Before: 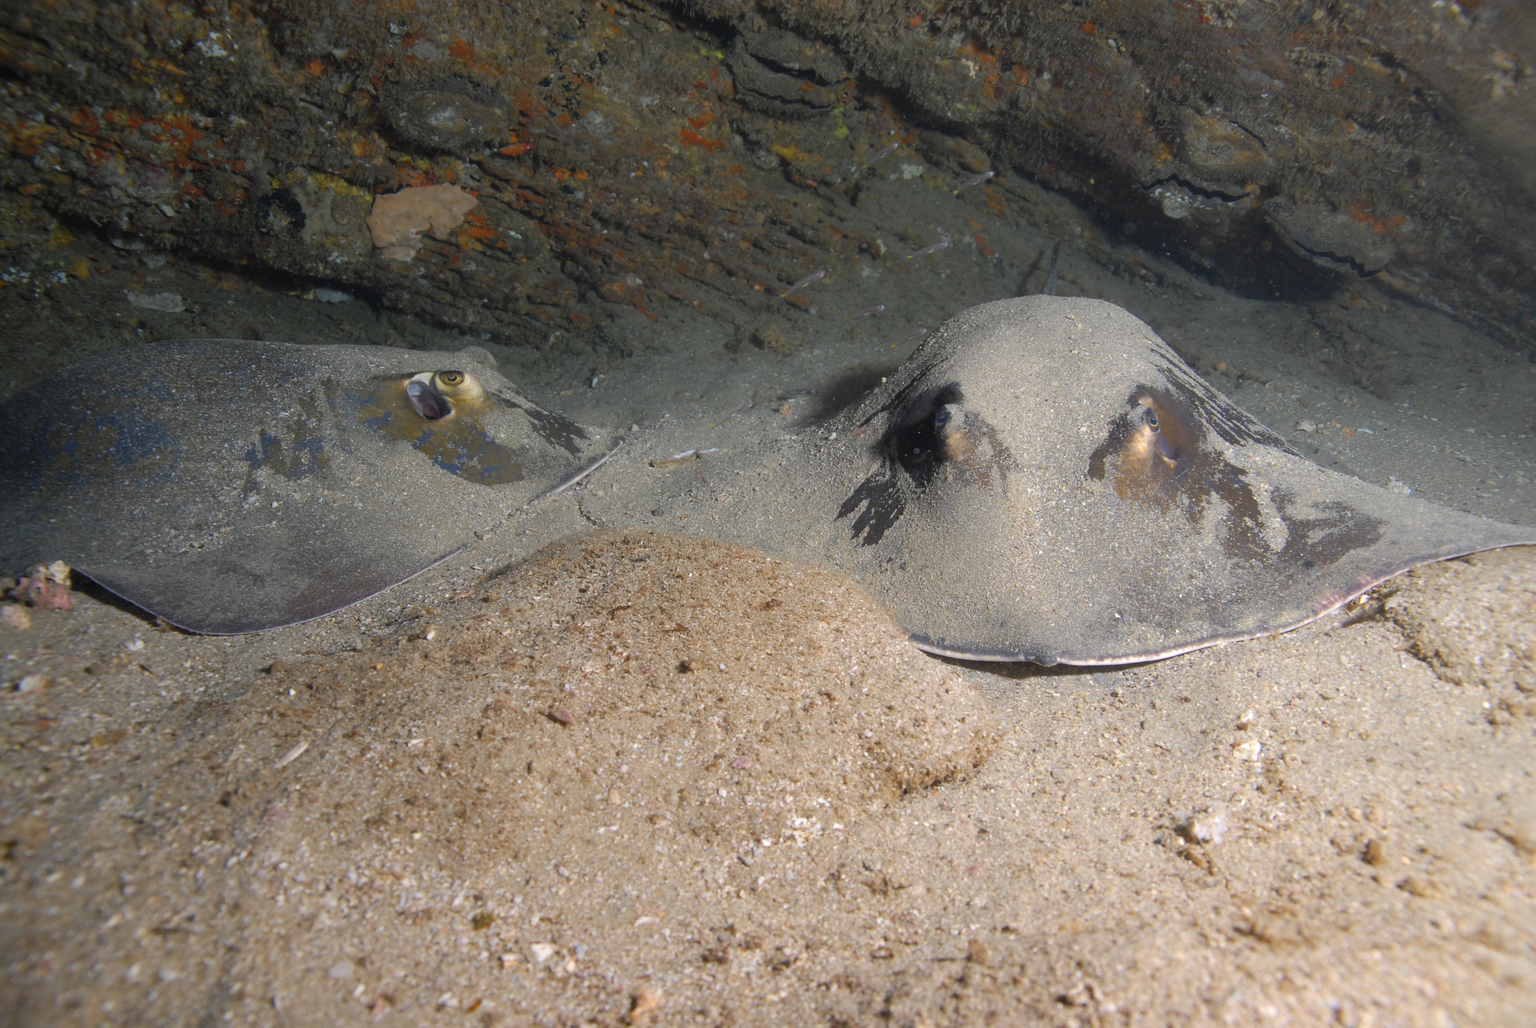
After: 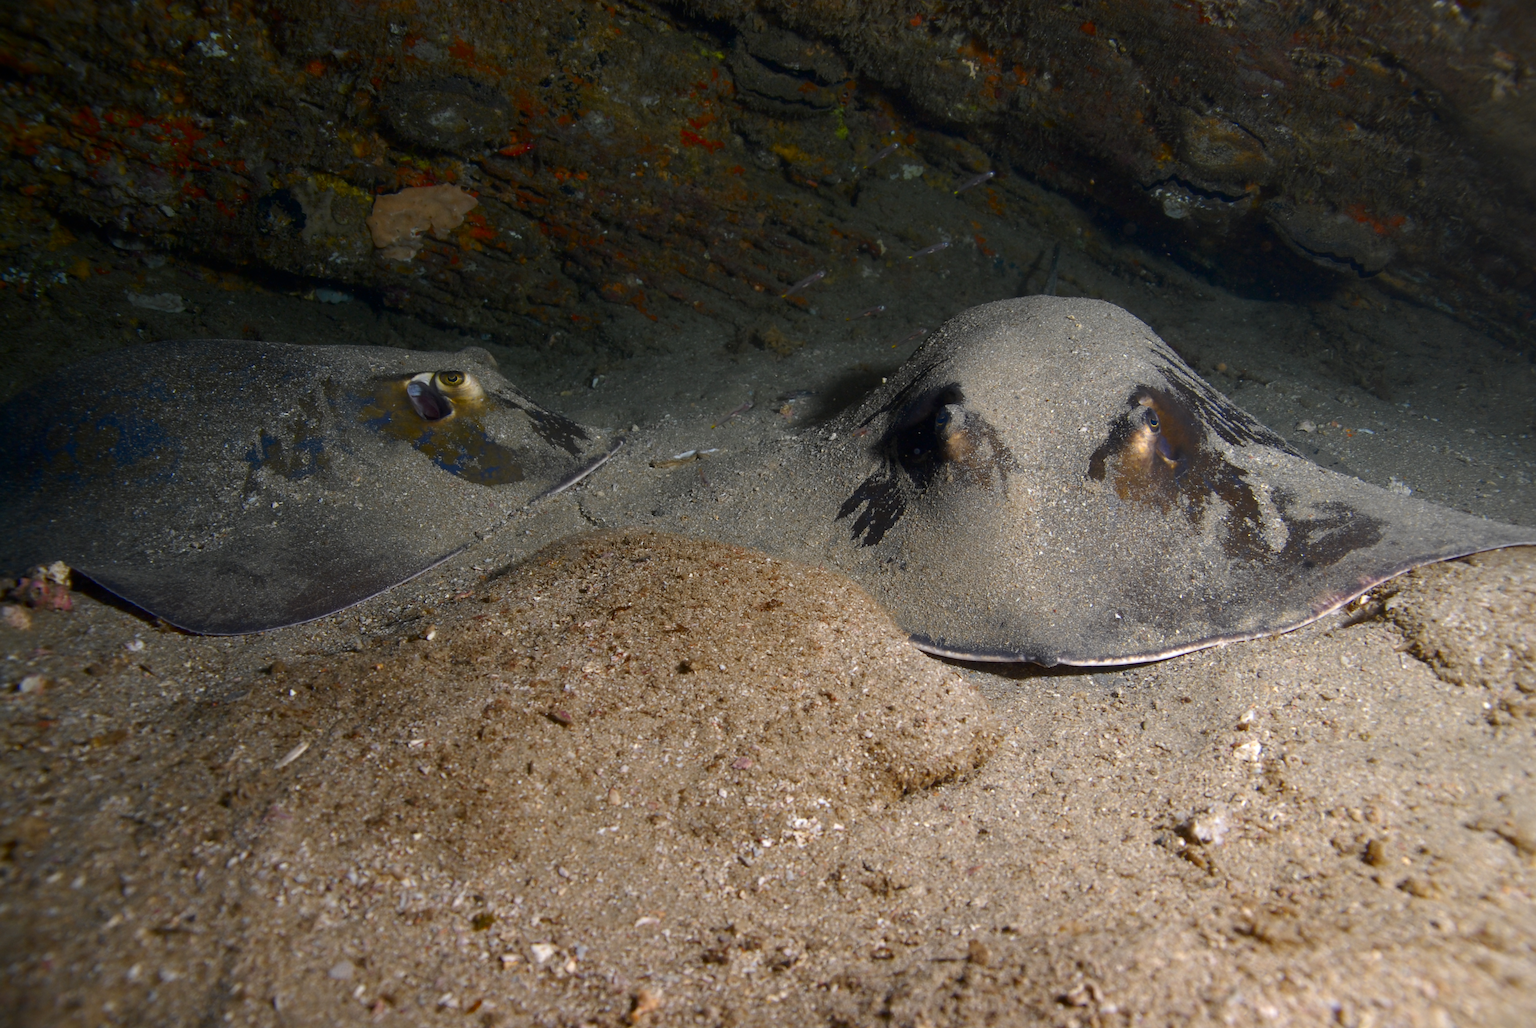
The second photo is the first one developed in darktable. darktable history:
contrast brightness saturation: contrast 0.097, brightness -0.277, saturation 0.149
